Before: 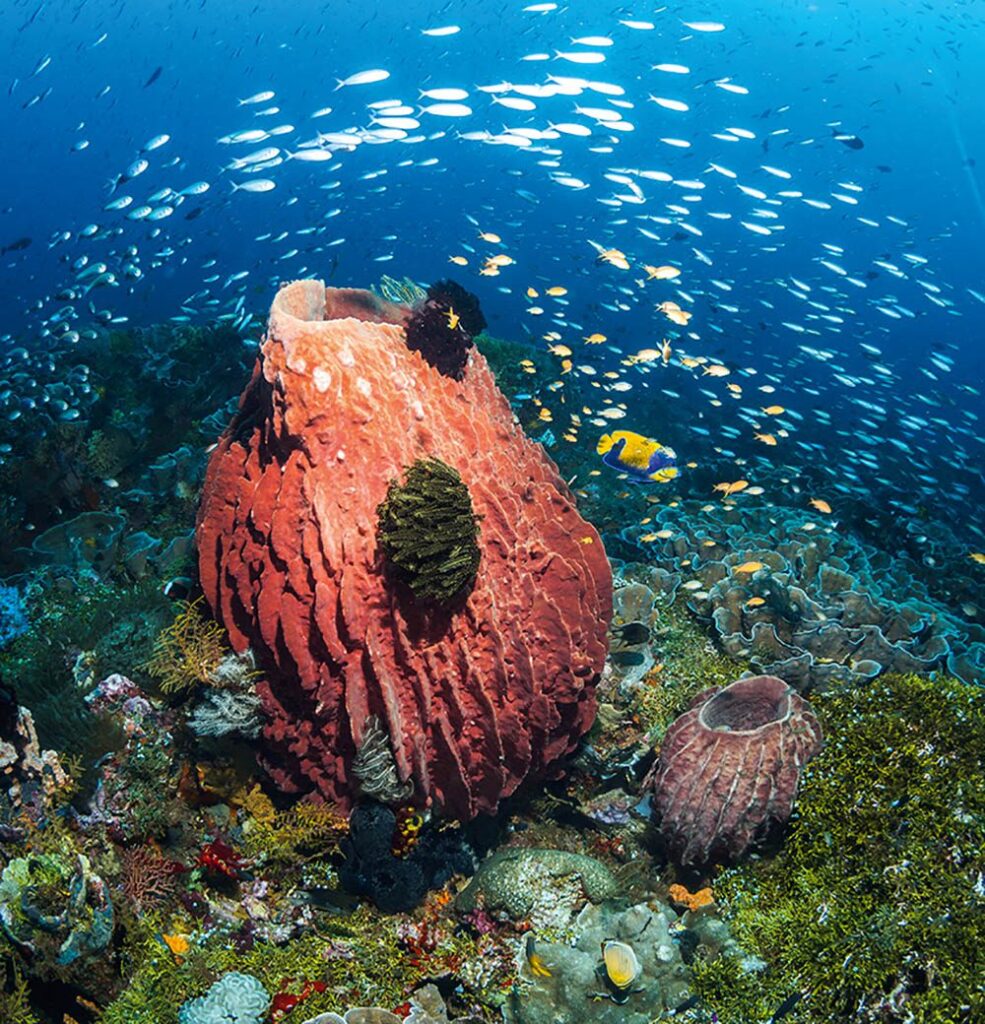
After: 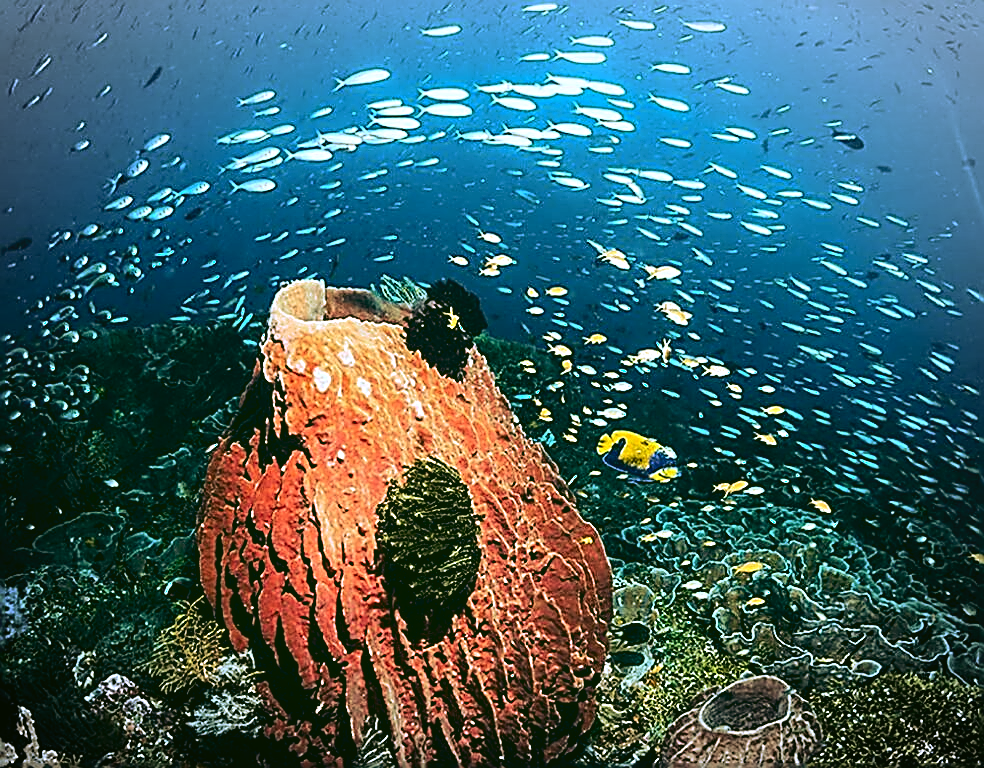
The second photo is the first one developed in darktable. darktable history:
tone equalizer: -8 EV -0.417 EV, -7 EV -0.389 EV, -6 EV -0.333 EV, -5 EV -0.222 EV, -3 EV 0.222 EV, -2 EV 0.333 EV, -1 EV 0.389 EV, +0 EV 0.417 EV, edges refinement/feathering 500, mask exposure compensation -1.57 EV, preserve details no
sharpen: amount 1.861
vignetting: automatic ratio true
rgb curve: curves: ch0 [(0.123, 0.061) (0.995, 0.887)]; ch1 [(0.06, 0.116) (1, 0.906)]; ch2 [(0, 0) (0.824, 0.69) (1, 1)], mode RGB, independent channels, compensate middle gray true
tone curve: curves: ch0 [(0, 0) (0.037, 0.025) (0.131, 0.093) (0.275, 0.256) (0.476, 0.517) (0.607, 0.667) (0.691, 0.745) (0.789, 0.836) (0.911, 0.925) (0.997, 0.995)]; ch1 [(0, 0) (0.301, 0.3) (0.444, 0.45) (0.493, 0.495) (0.507, 0.503) (0.534, 0.533) (0.582, 0.58) (0.658, 0.693) (0.746, 0.77) (1, 1)]; ch2 [(0, 0) (0.246, 0.233) (0.36, 0.352) (0.415, 0.418) (0.476, 0.492) (0.502, 0.504) (0.525, 0.518) (0.539, 0.544) (0.586, 0.602) (0.634, 0.651) (0.706, 0.727) (0.853, 0.852) (1, 0.951)], color space Lab, independent channels, preserve colors none
crop: bottom 24.967%
